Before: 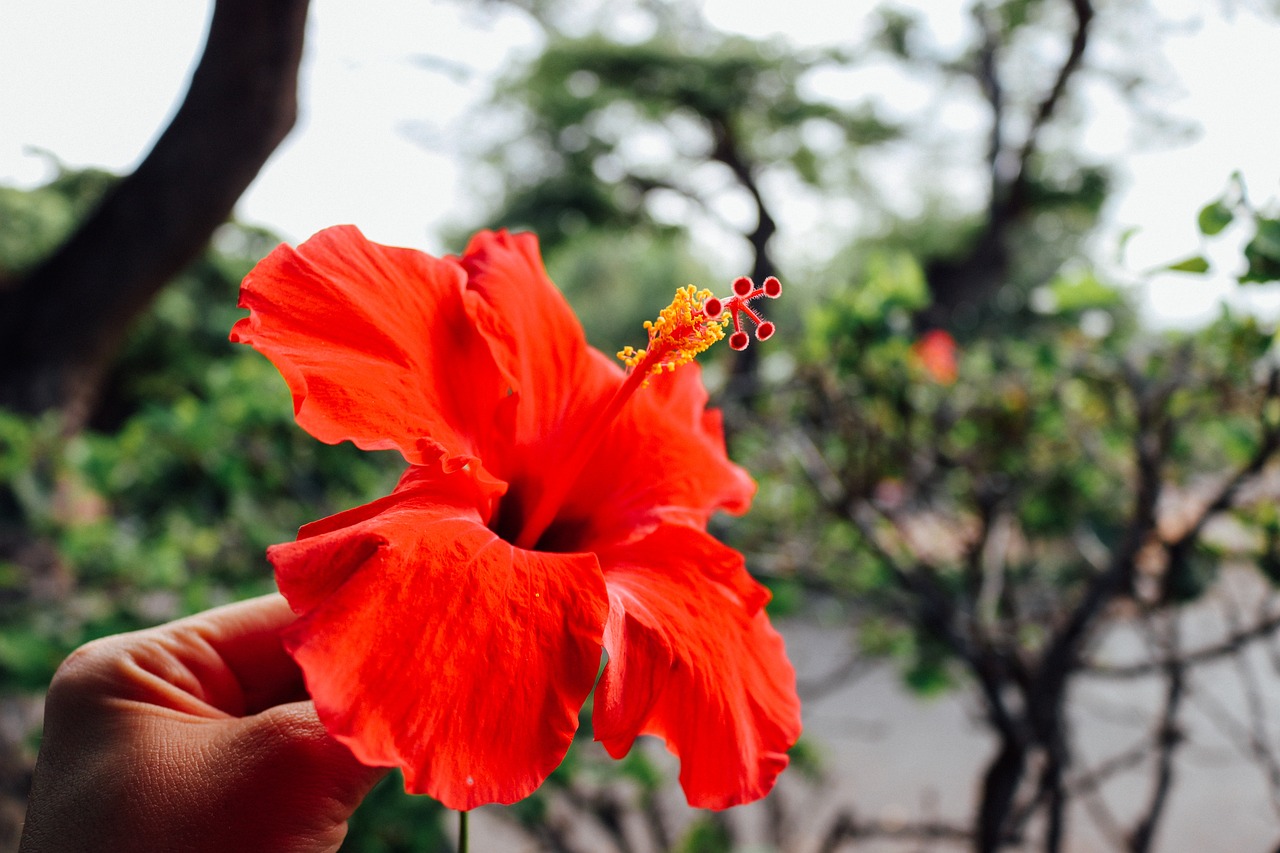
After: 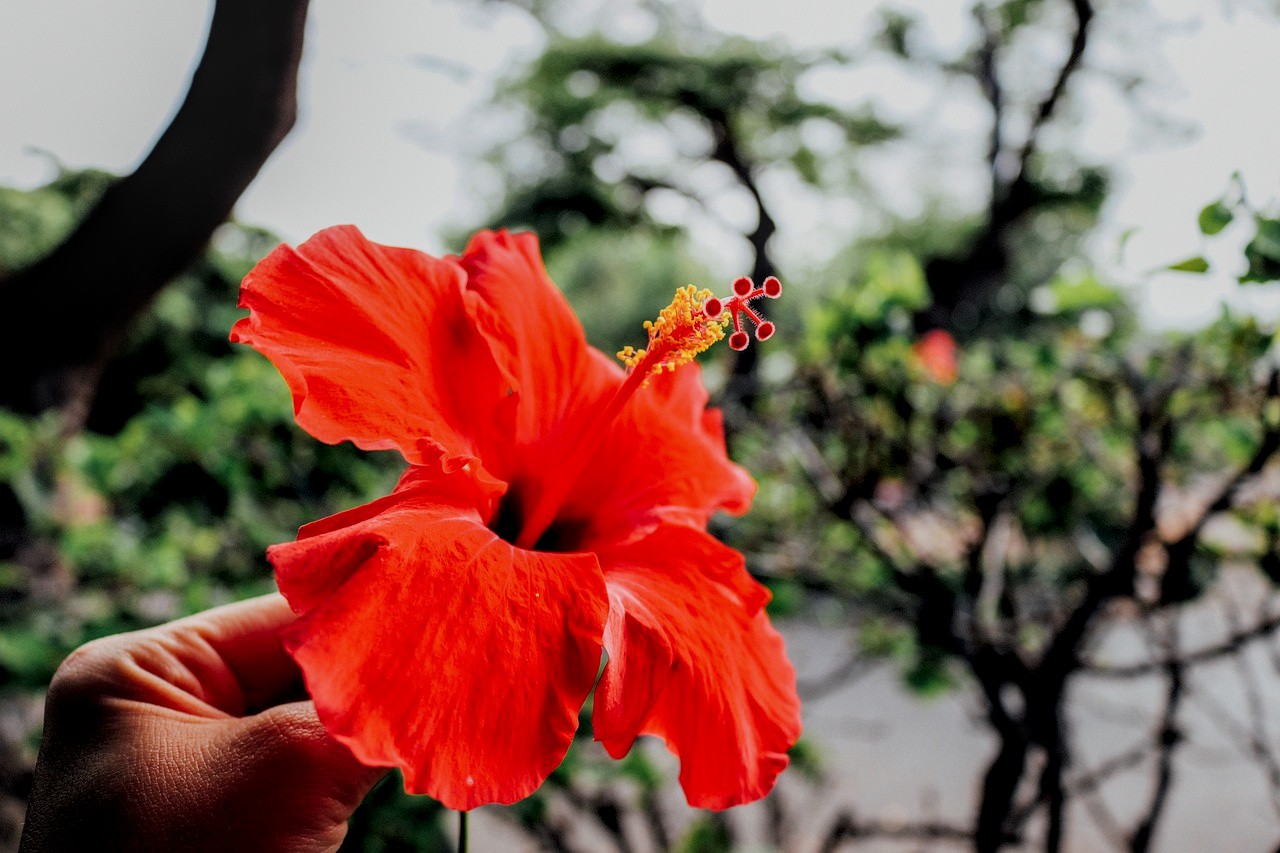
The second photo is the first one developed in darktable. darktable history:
filmic rgb: middle gray luminance 29.02%, black relative exposure -10.25 EV, white relative exposure 5.47 EV, target black luminance 0%, hardness 3.92, latitude 3.02%, contrast 1.124, highlights saturation mix 4.65%, shadows ↔ highlights balance 15.73%
local contrast: highlights 27%, detail 130%
